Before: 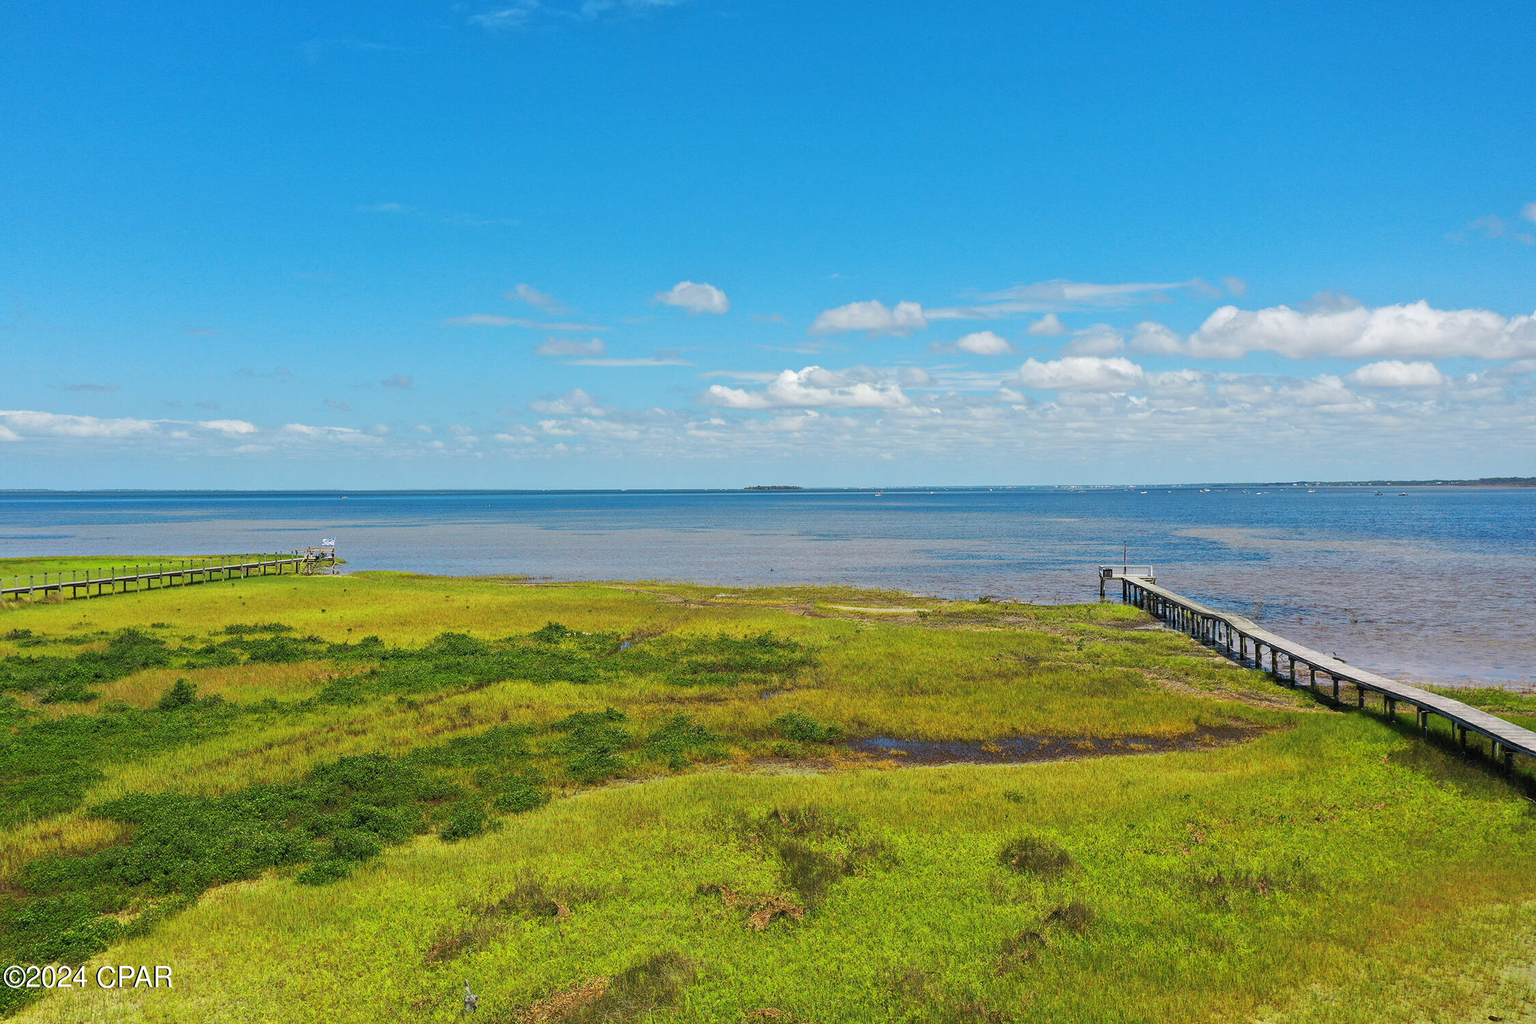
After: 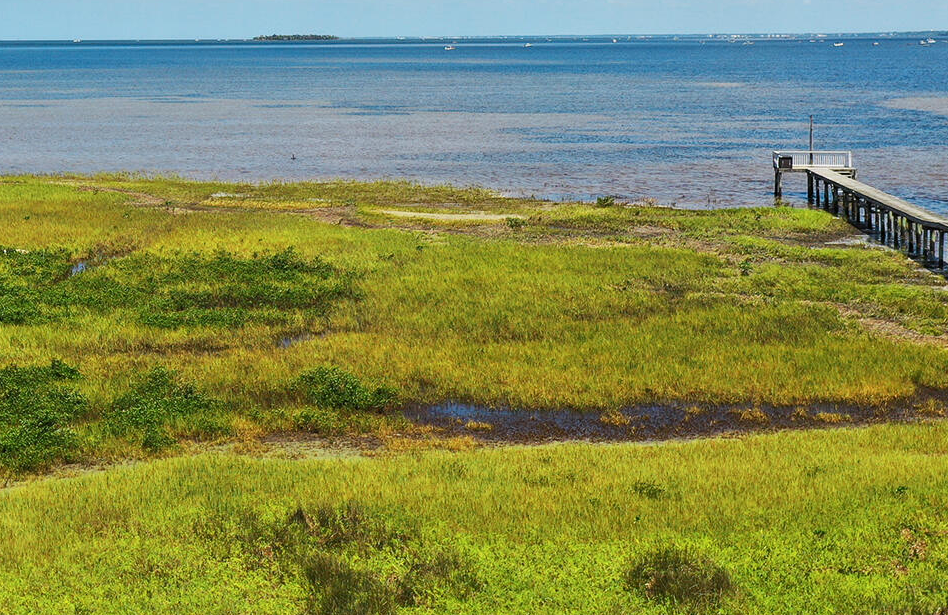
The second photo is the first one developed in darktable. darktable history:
contrast brightness saturation: contrast 0.14
crop: left 37.221%, top 45.169%, right 20.63%, bottom 13.777%
